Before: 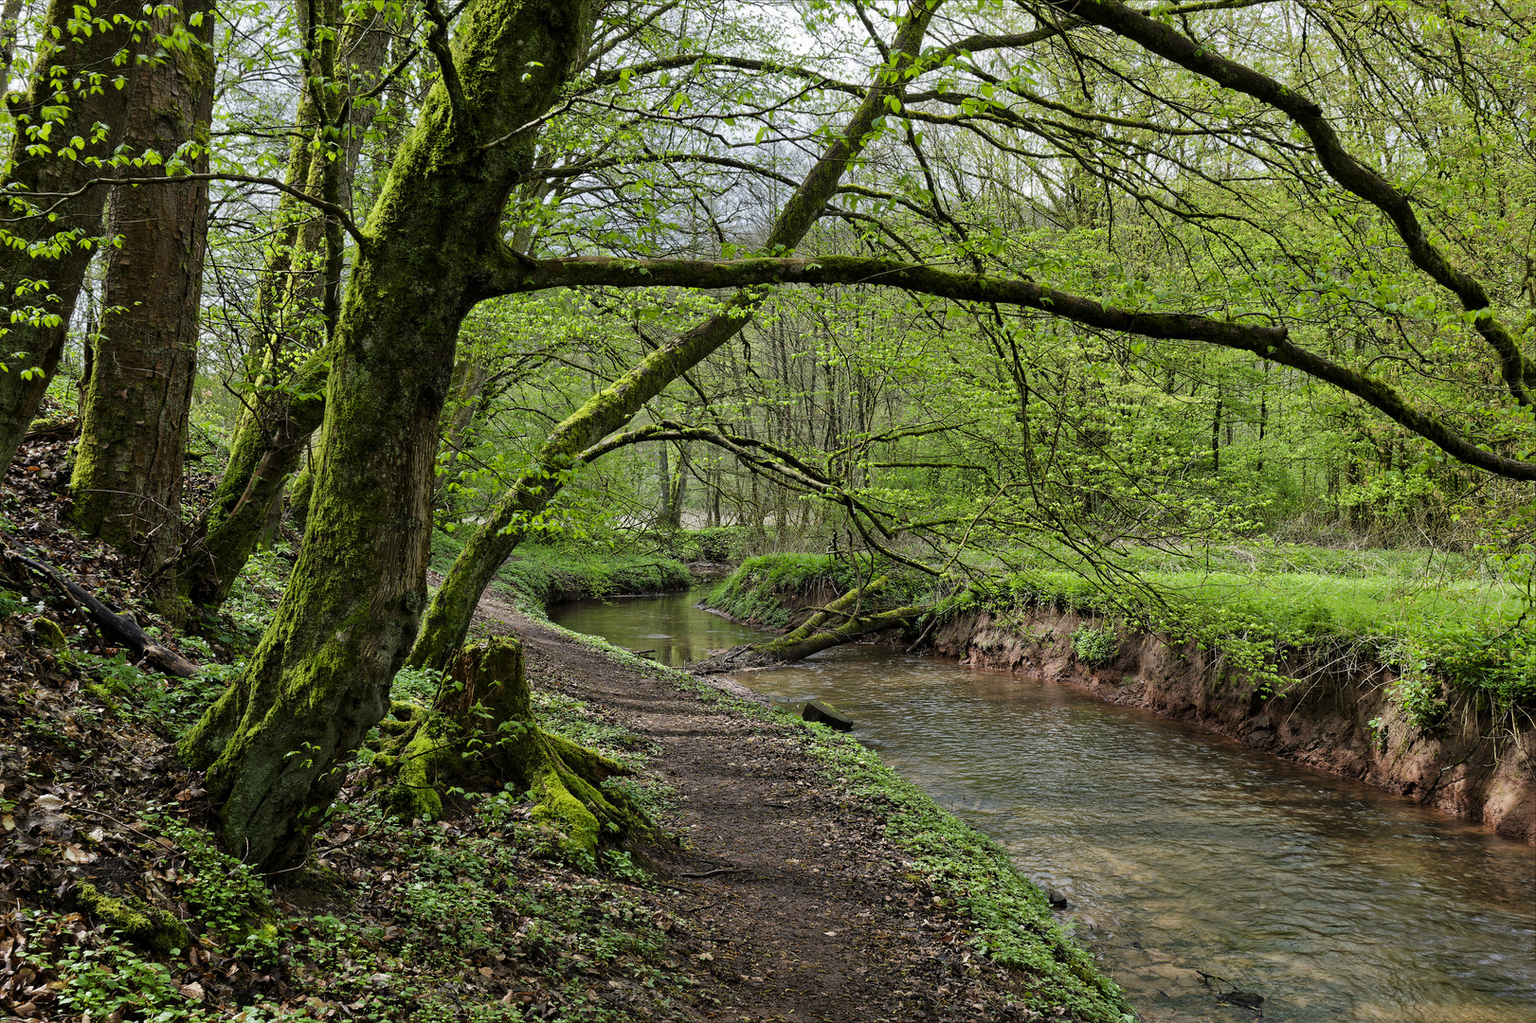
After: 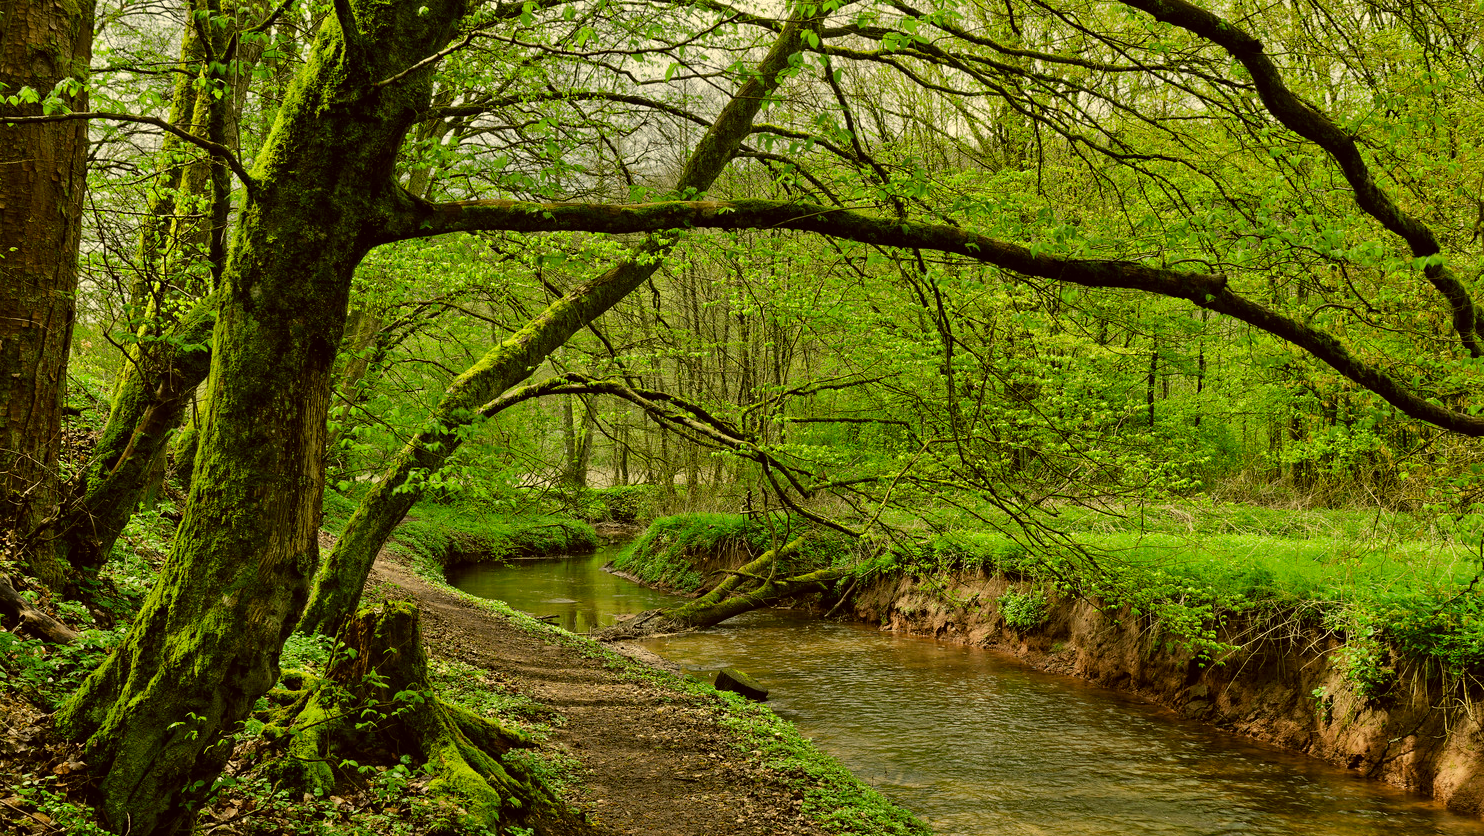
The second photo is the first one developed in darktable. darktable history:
color correction: highlights a* 0.162, highlights b* 29.53, shadows a* -0.162, shadows b* 21.09
shadows and highlights: shadows 32.83, highlights -47.7, soften with gaussian
crop: left 8.155%, top 6.611%, bottom 15.385%
